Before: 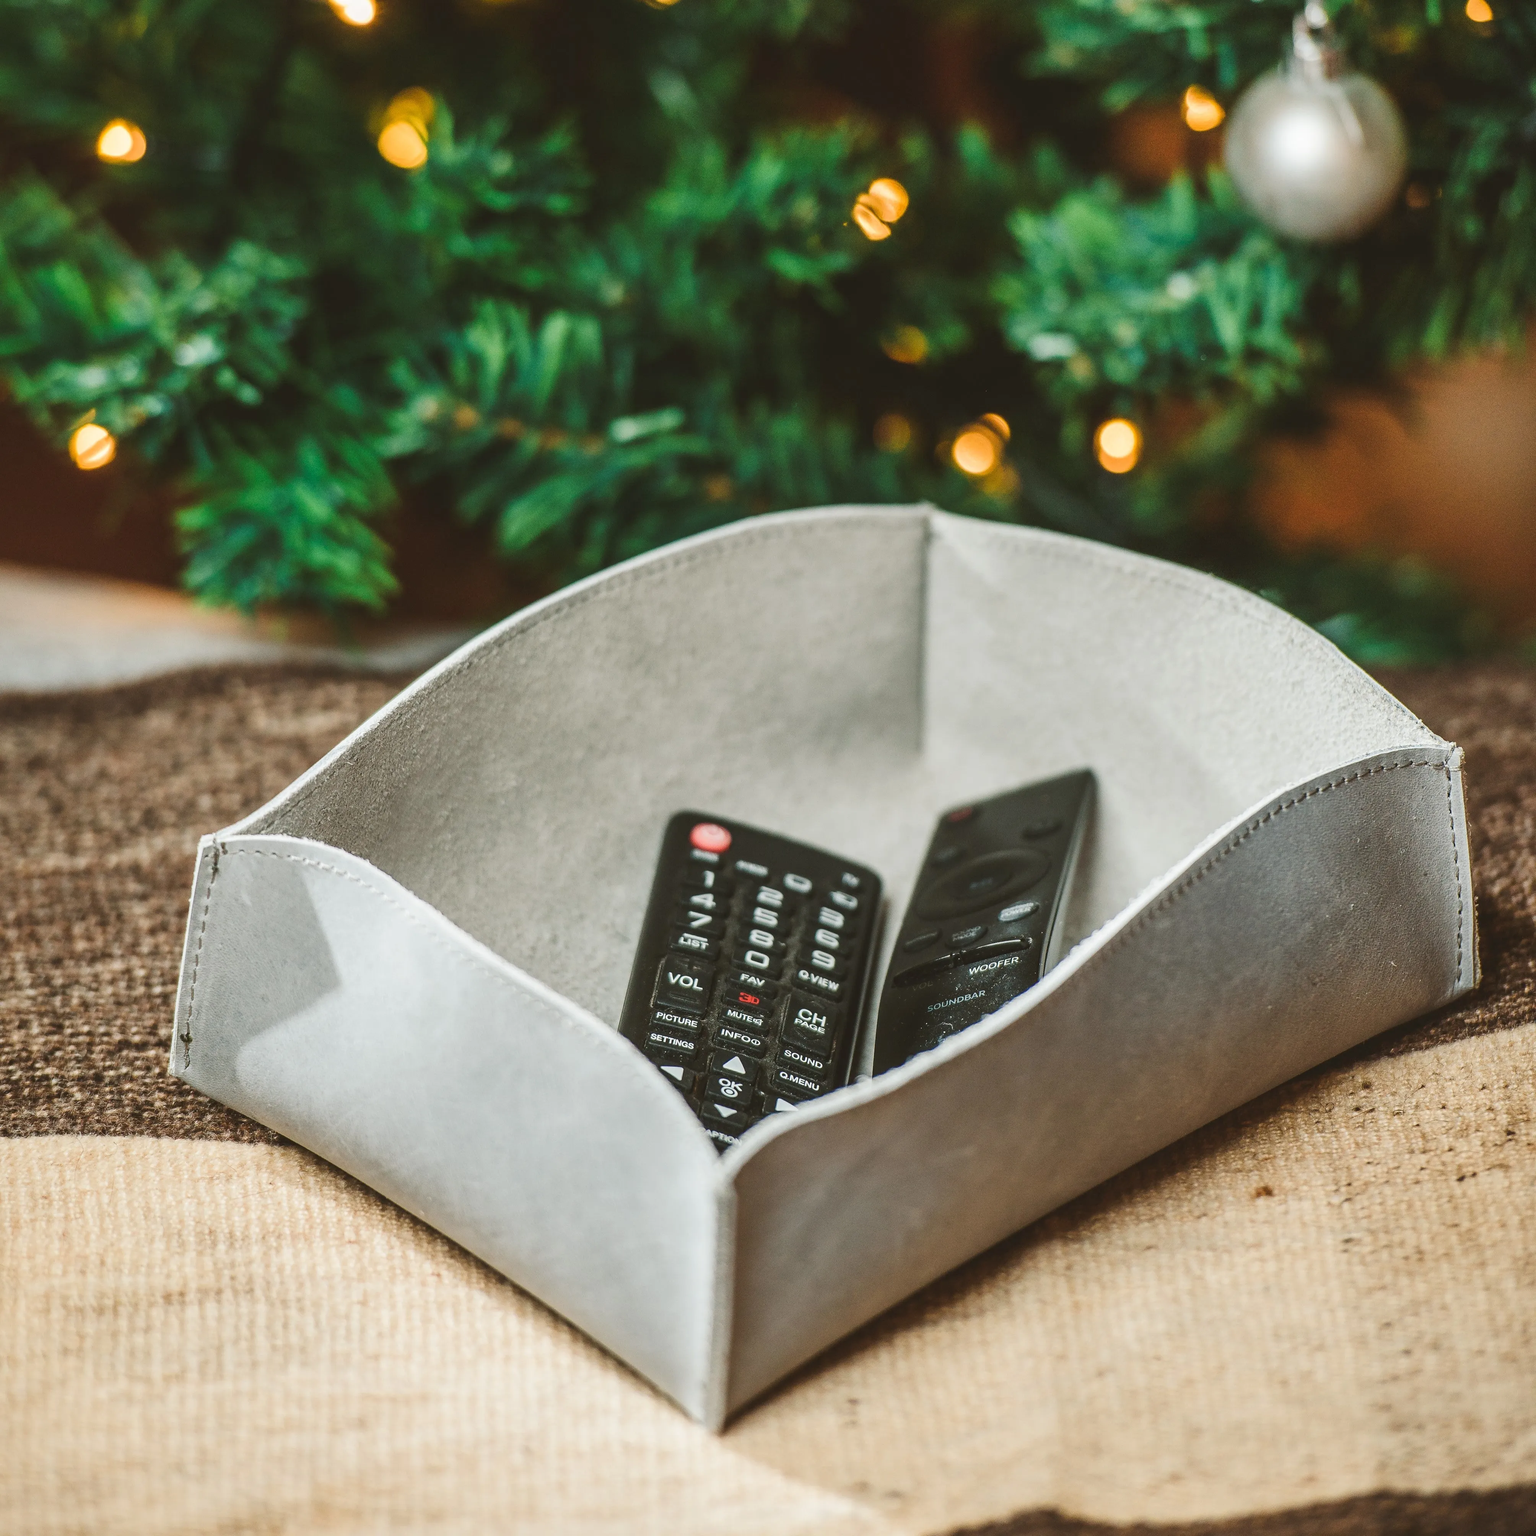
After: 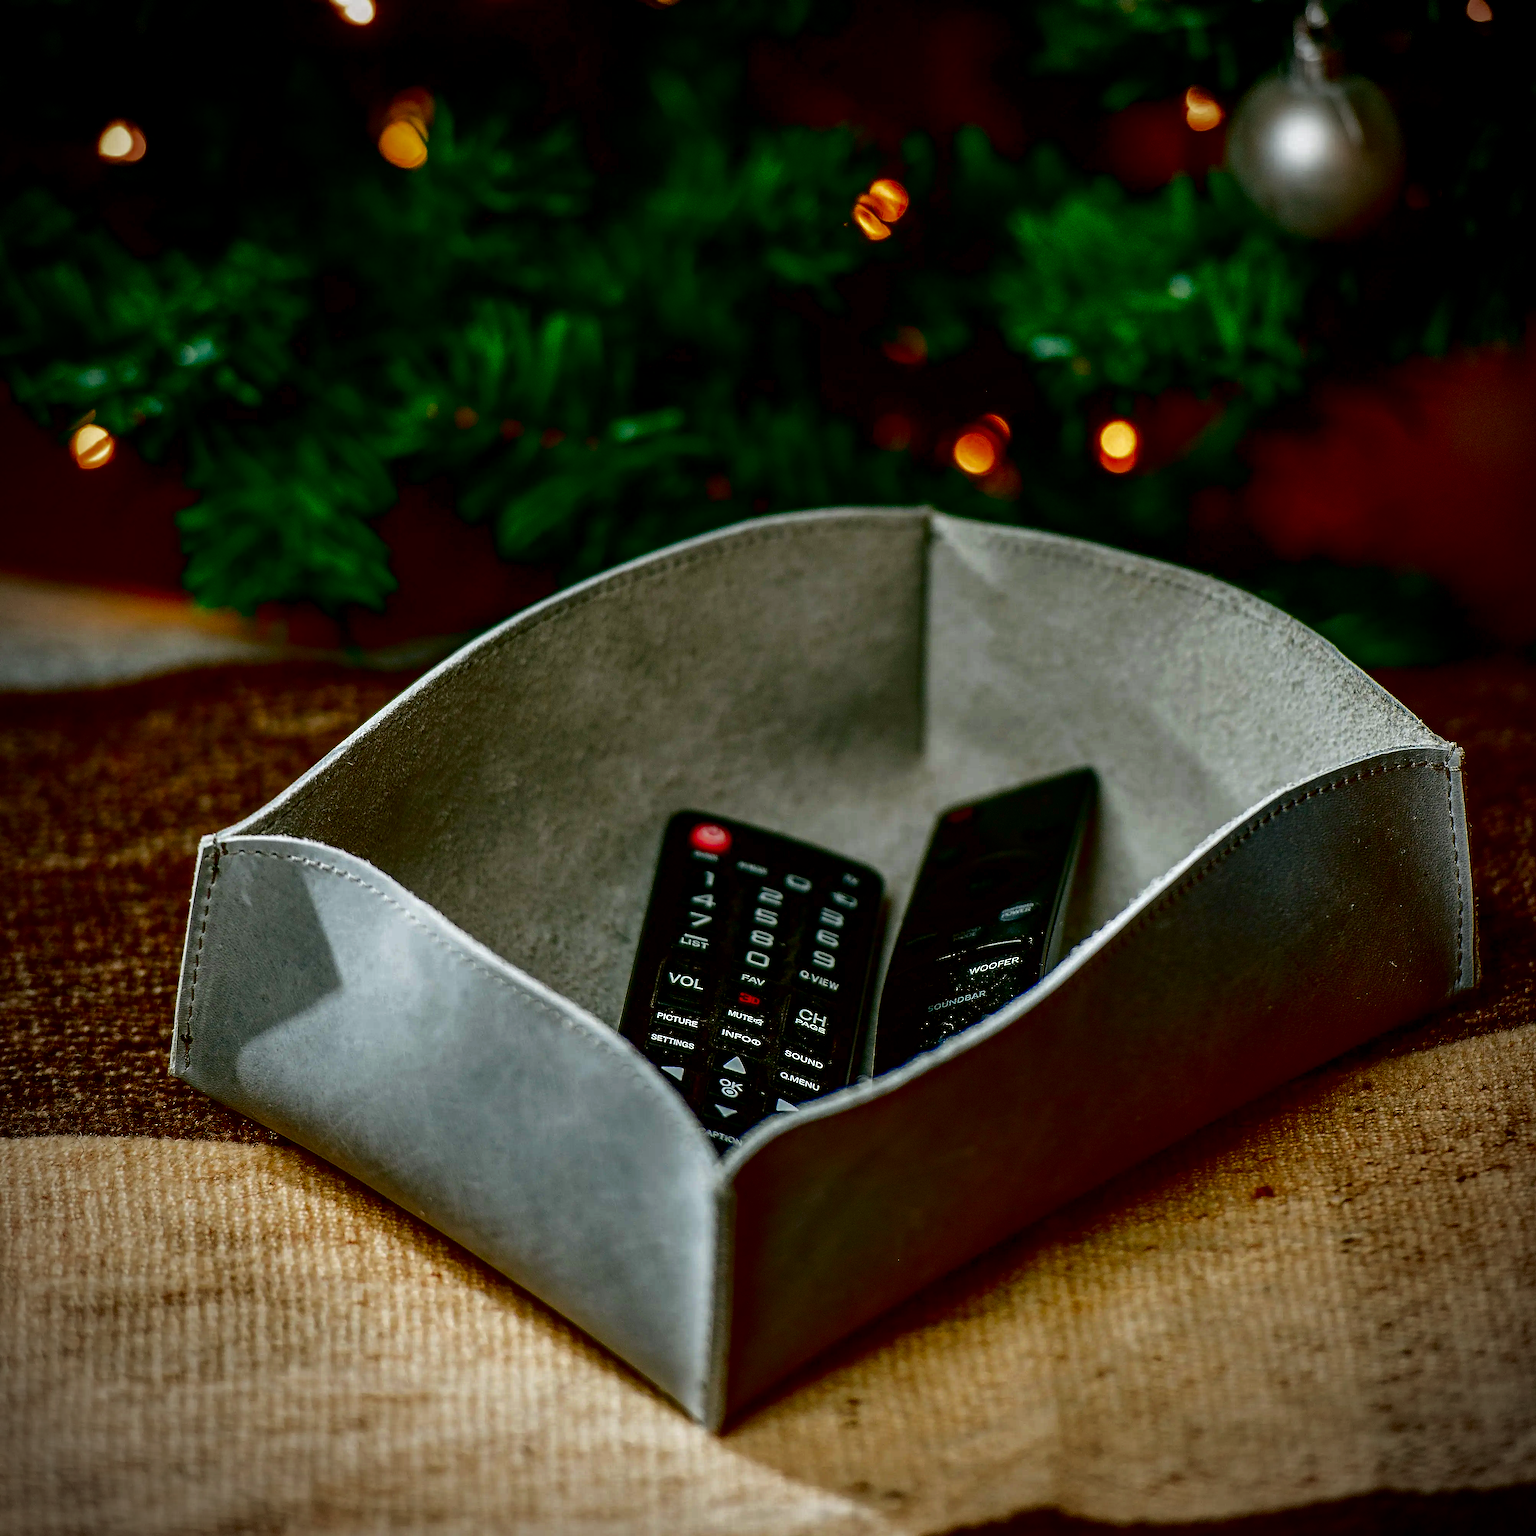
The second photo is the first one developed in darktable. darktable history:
sharpen: radius 1.864, amount 0.398, threshold 1.589
contrast brightness saturation: brightness -0.984, saturation 0.993
haze removal: compatibility mode true, adaptive false
vignetting: on, module defaults
local contrast: highlights 102%, shadows 103%, detail 119%, midtone range 0.2
